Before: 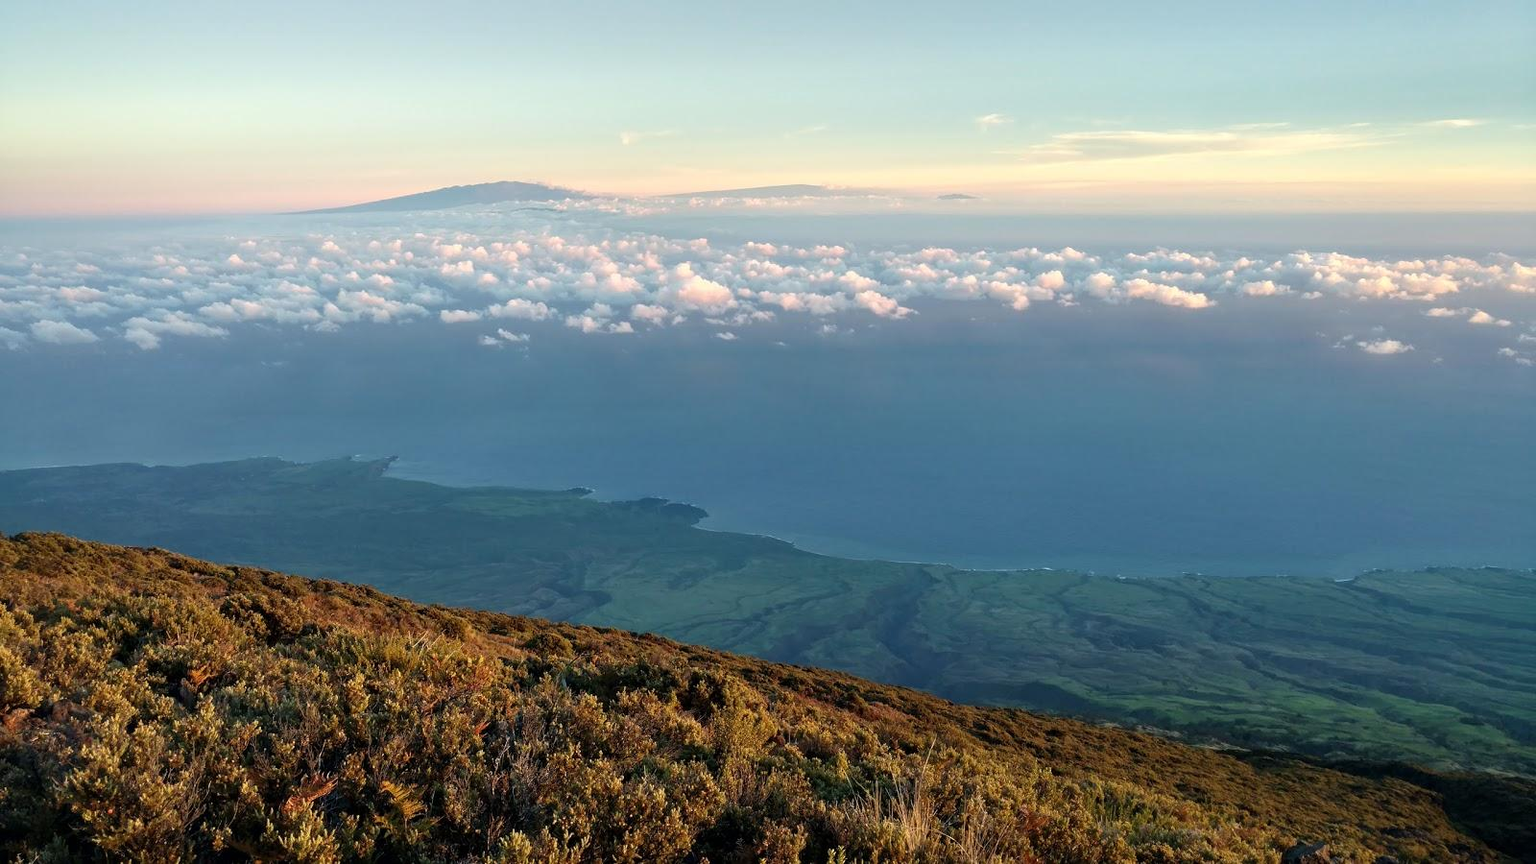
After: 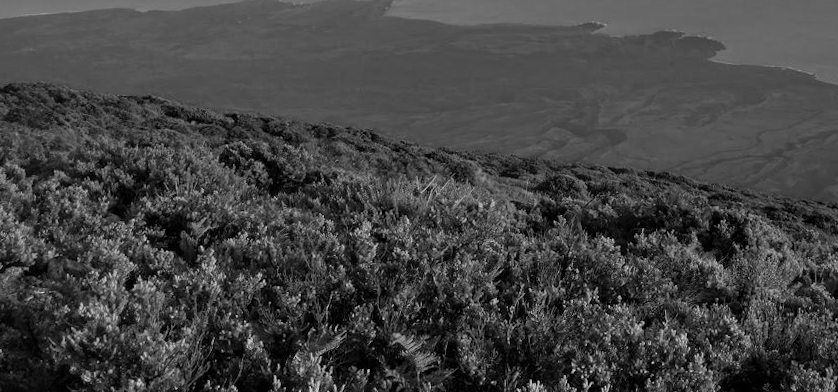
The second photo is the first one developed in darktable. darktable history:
rotate and perspective: rotation -1.42°, crop left 0.016, crop right 0.984, crop top 0.035, crop bottom 0.965
graduated density: hue 238.83°, saturation 50%
color zones: curves: ch0 [(0, 0.466) (0.128, 0.466) (0.25, 0.5) (0.375, 0.456) (0.5, 0.5) (0.625, 0.5) (0.737, 0.652) (0.875, 0.5)]; ch1 [(0, 0.603) (0.125, 0.618) (0.261, 0.348) (0.372, 0.353) (0.497, 0.363) (0.611, 0.45) (0.731, 0.427) (0.875, 0.518) (0.998, 0.652)]; ch2 [(0, 0.559) (0.125, 0.451) (0.253, 0.564) (0.37, 0.578) (0.5, 0.466) (0.625, 0.471) (0.731, 0.471) (0.88, 0.485)]
monochrome: a 2.21, b -1.33, size 2.2
crop and rotate: top 54.778%, right 46.61%, bottom 0.159%
